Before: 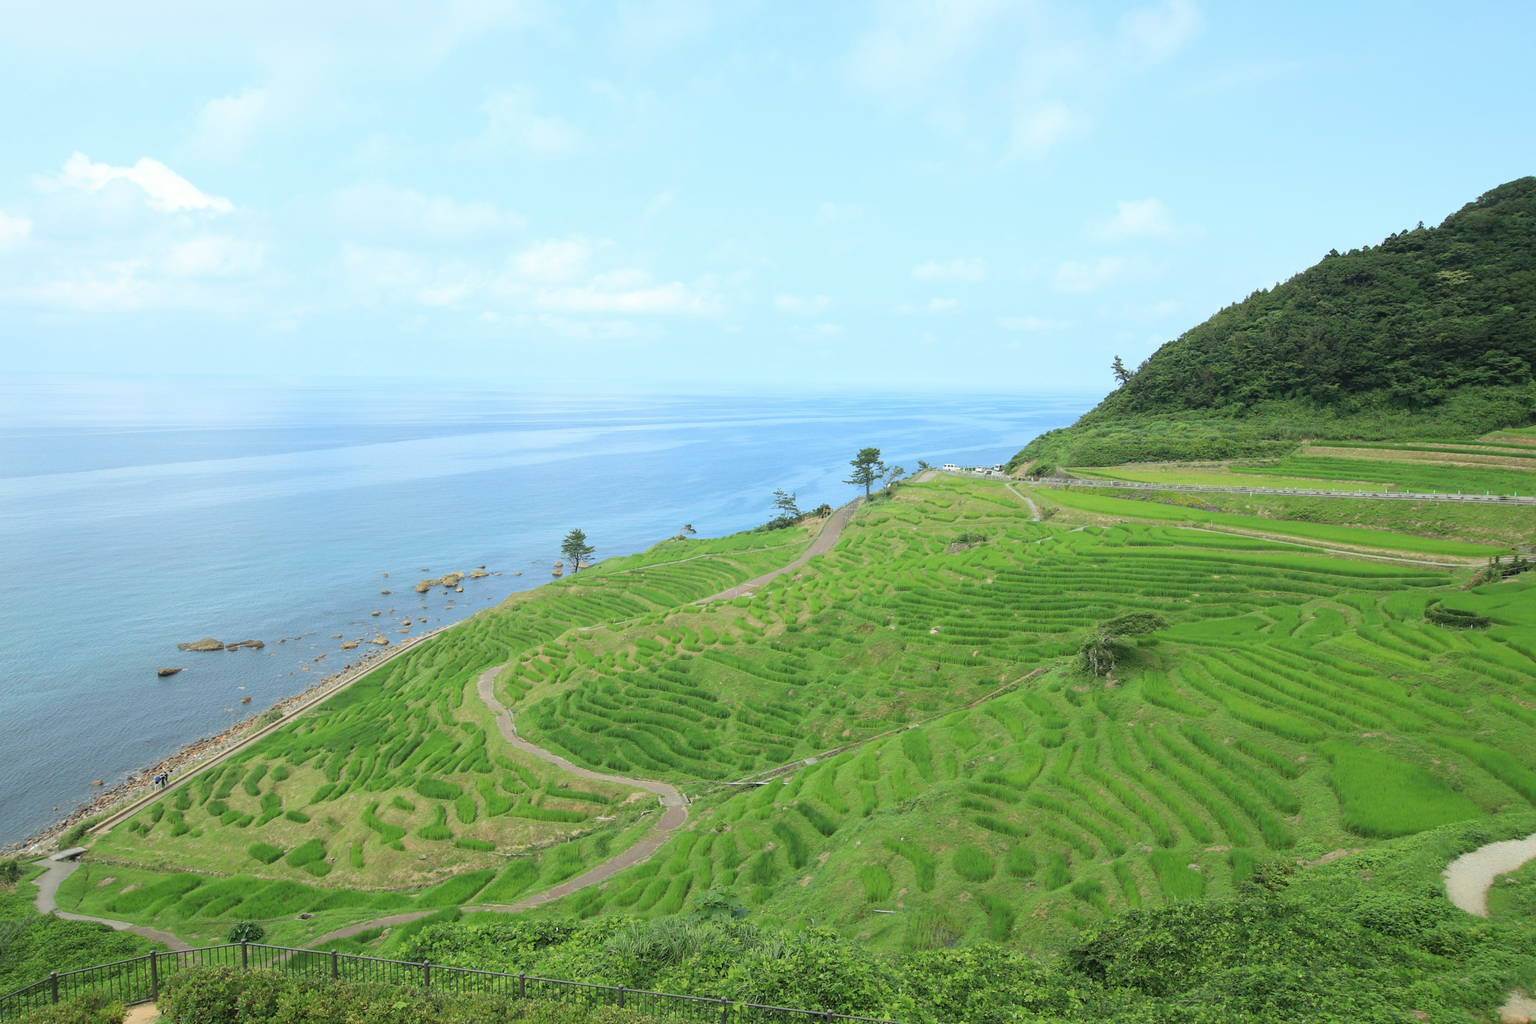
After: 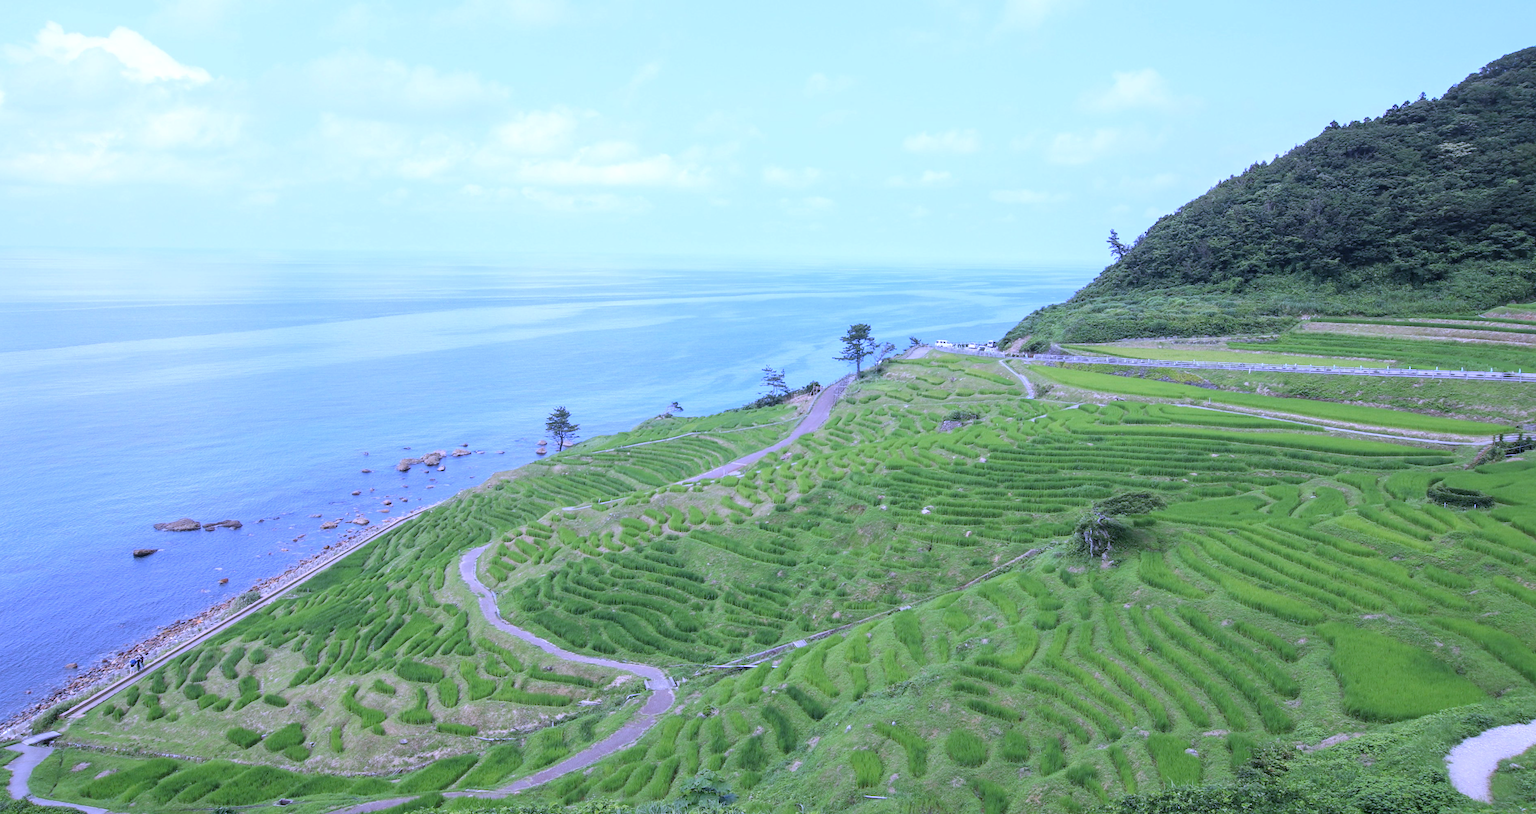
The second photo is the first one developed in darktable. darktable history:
white balance: red 0.98, blue 1.61
local contrast: on, module defaults
crop and rotate: left 1.814%, top 12.818%, right 0.25%, bottom 9.225%
